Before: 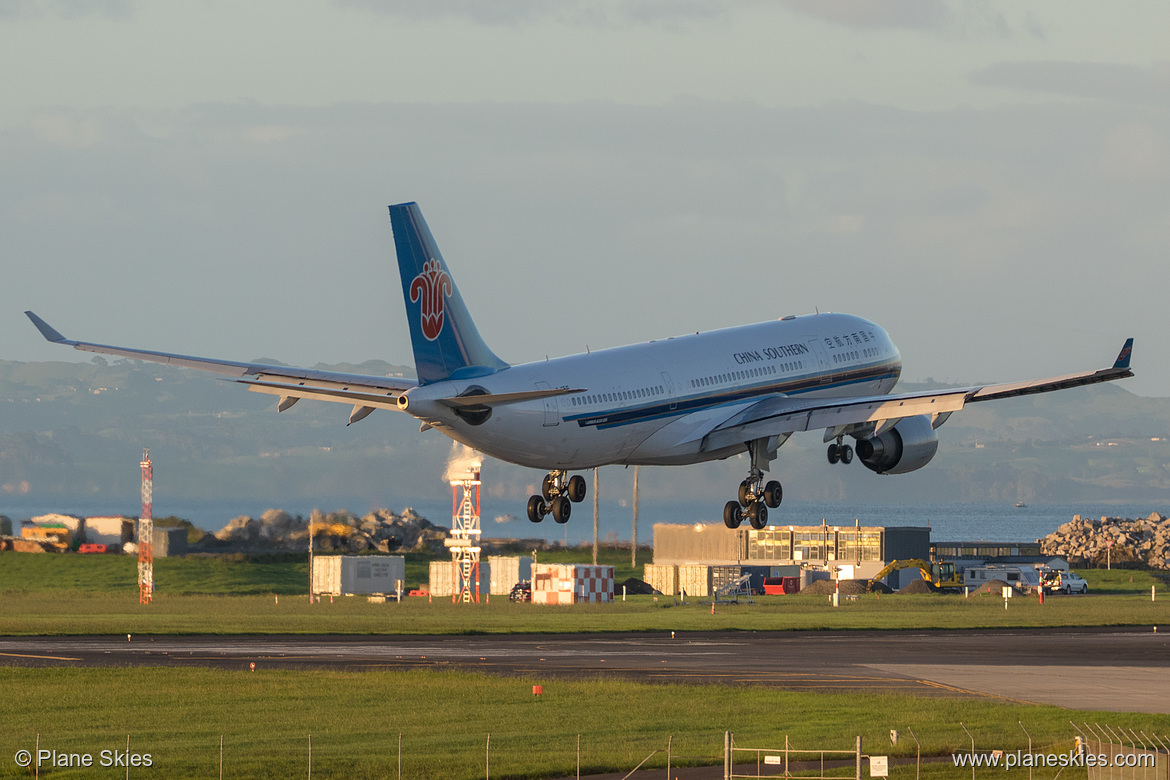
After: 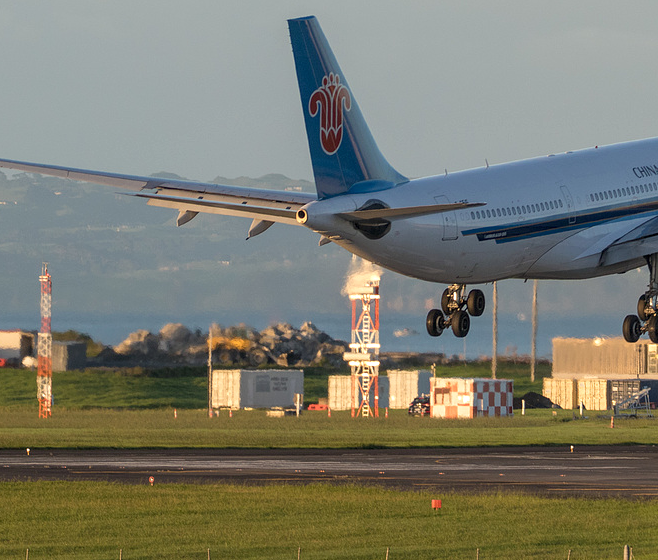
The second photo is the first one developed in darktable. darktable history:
crop: left 8.696%, top 23.886%, right 34.98%, bottom 4.193%
local contrast: highlights 106%, shadows 103%, detail 120%, midtone range 0.2
